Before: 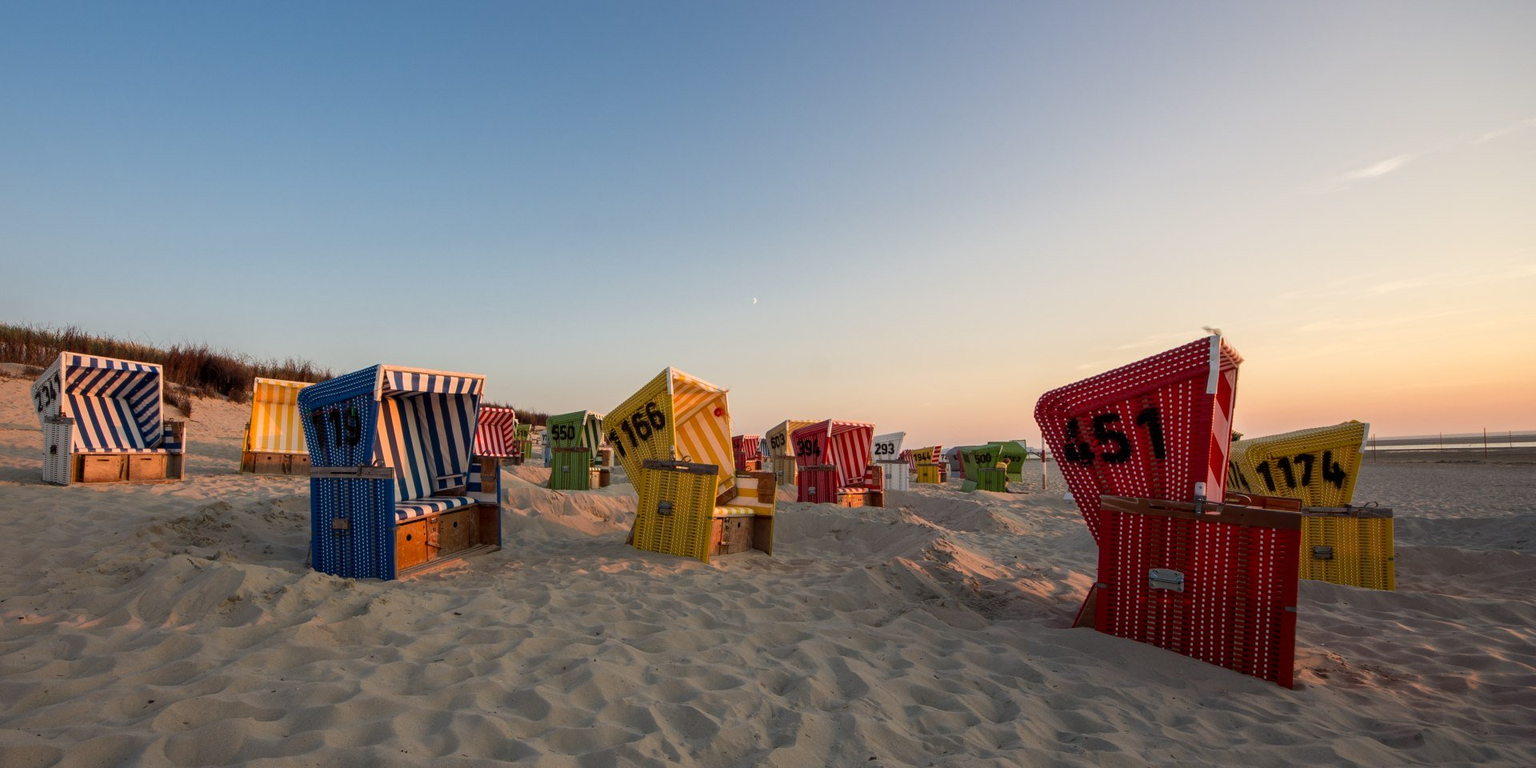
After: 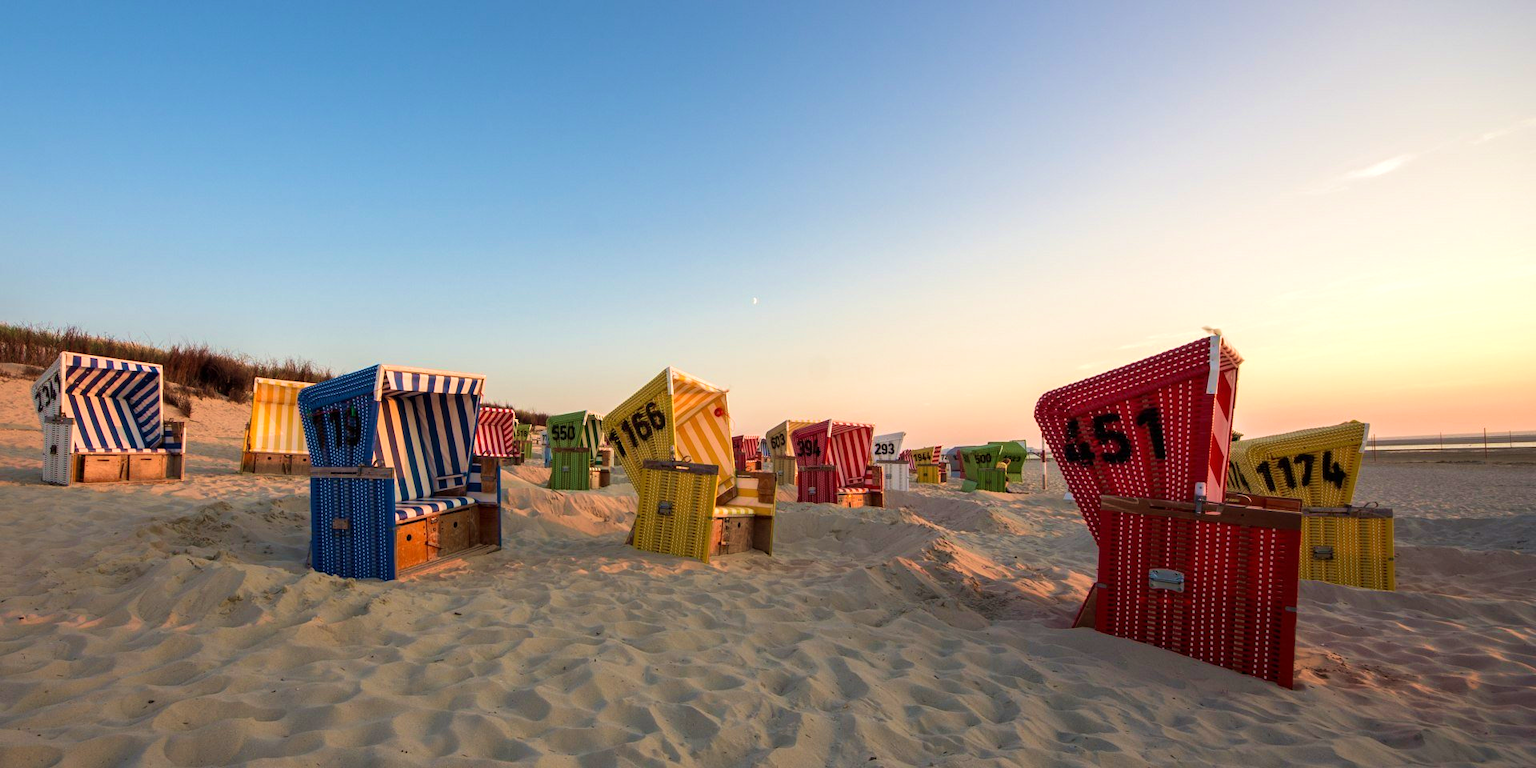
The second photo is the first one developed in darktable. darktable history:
velvia: strength 50%
exposure: exposure 0.375 EV, compensate highlight preservation false
